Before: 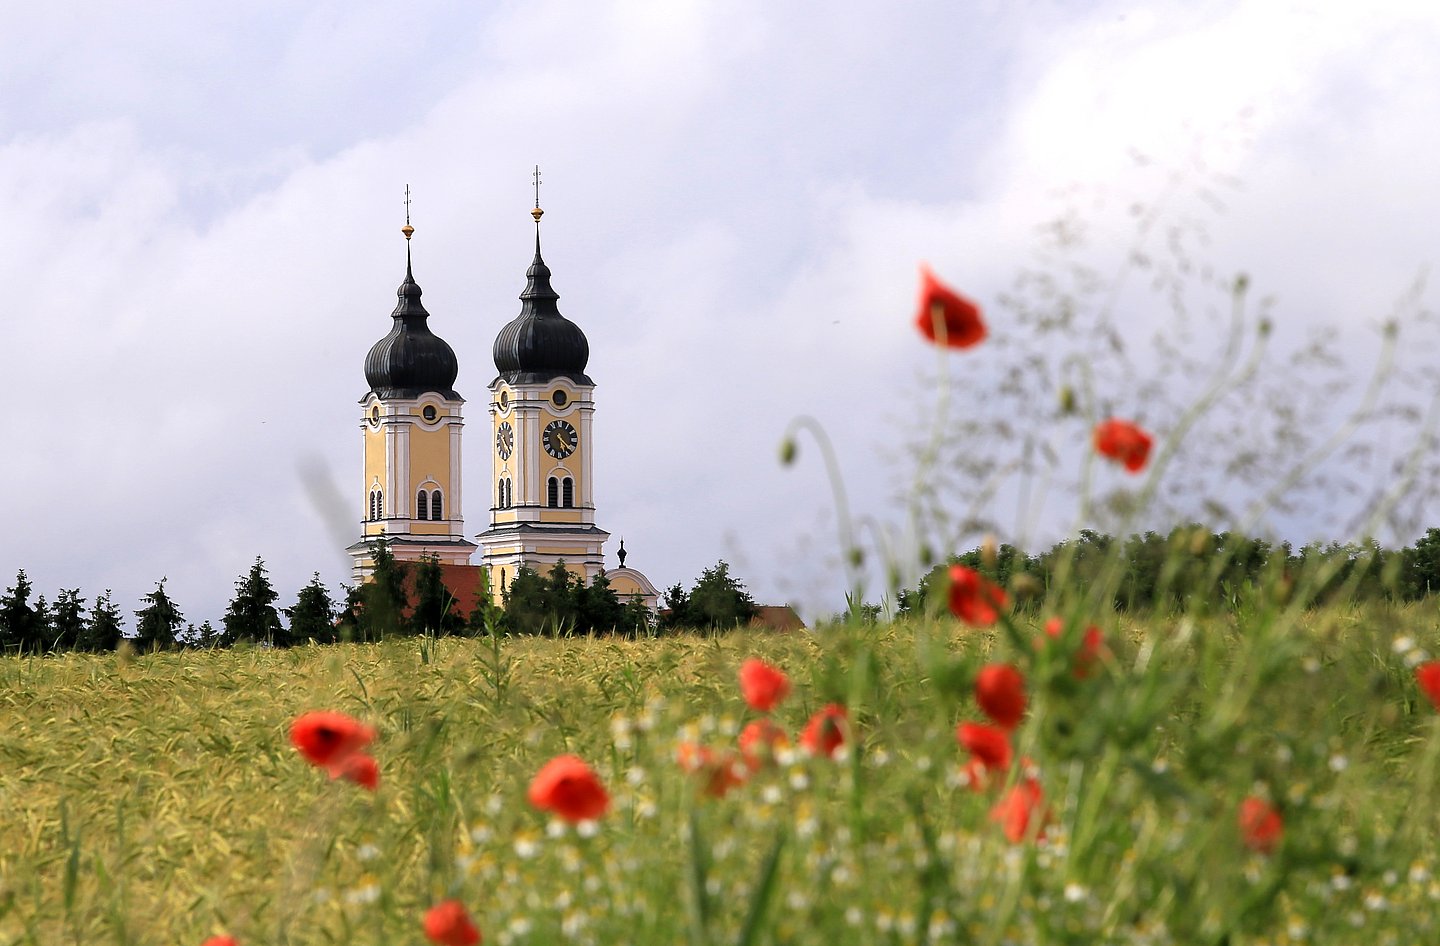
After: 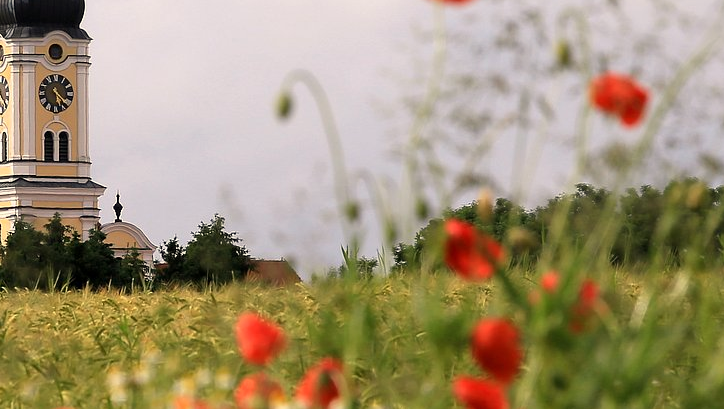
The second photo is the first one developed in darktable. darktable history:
crop: left 35.03%, top 36.625%, right 14.663%, bottom 20.057%
white balance: red 1.045, blue 0.932
